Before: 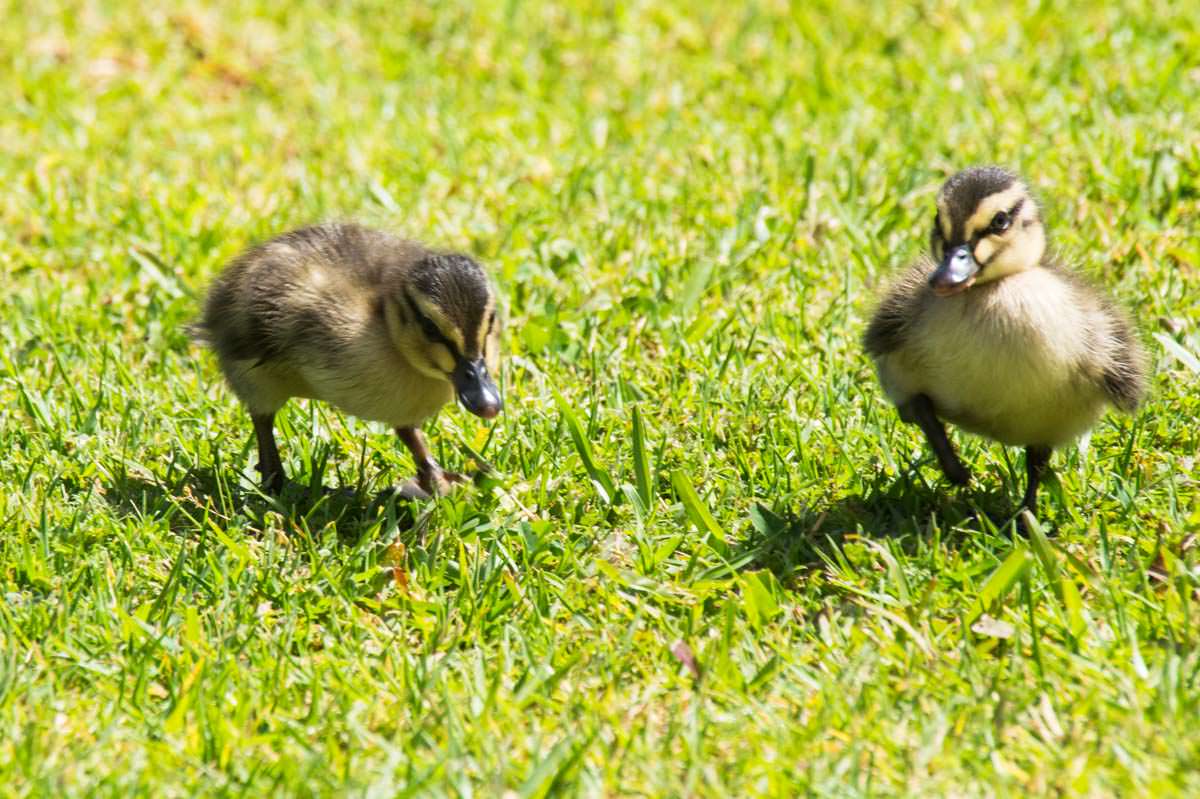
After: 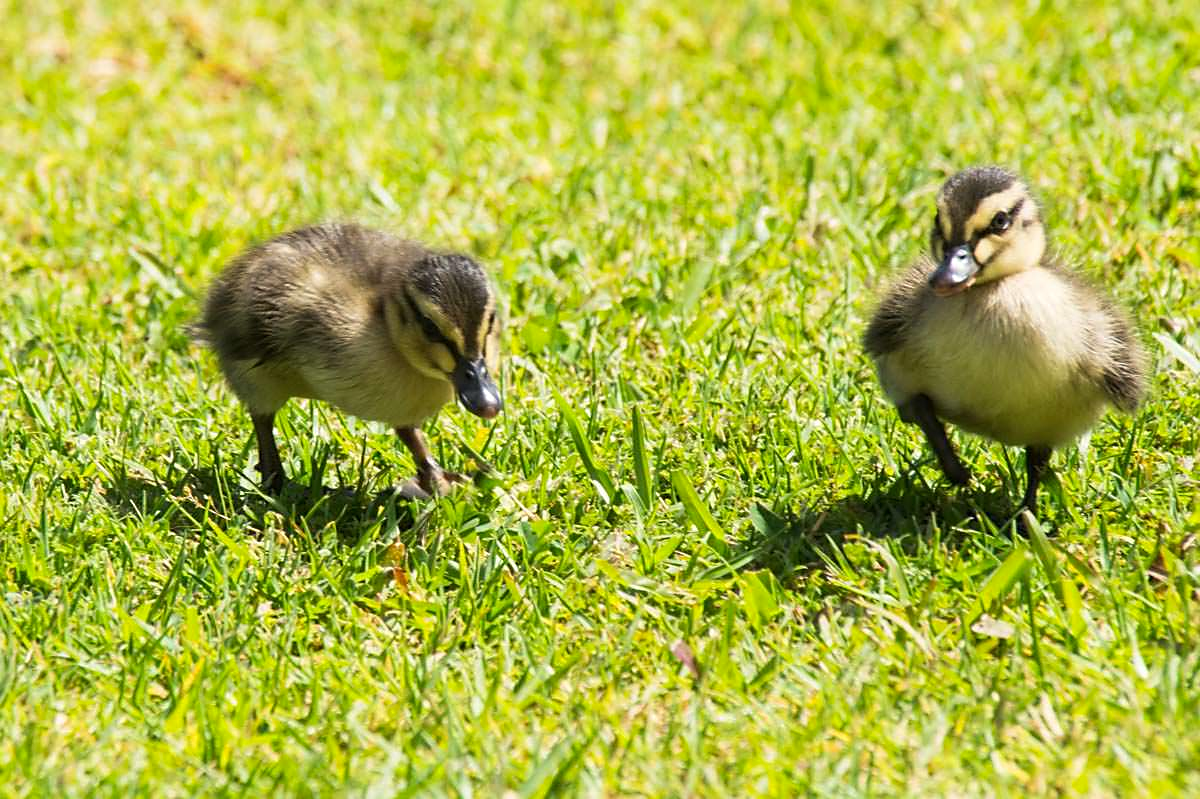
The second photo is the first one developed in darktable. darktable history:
color correction: highlights b* 2.96
sharpen: radius 1.901, amount 0.404, threshold 1.235
